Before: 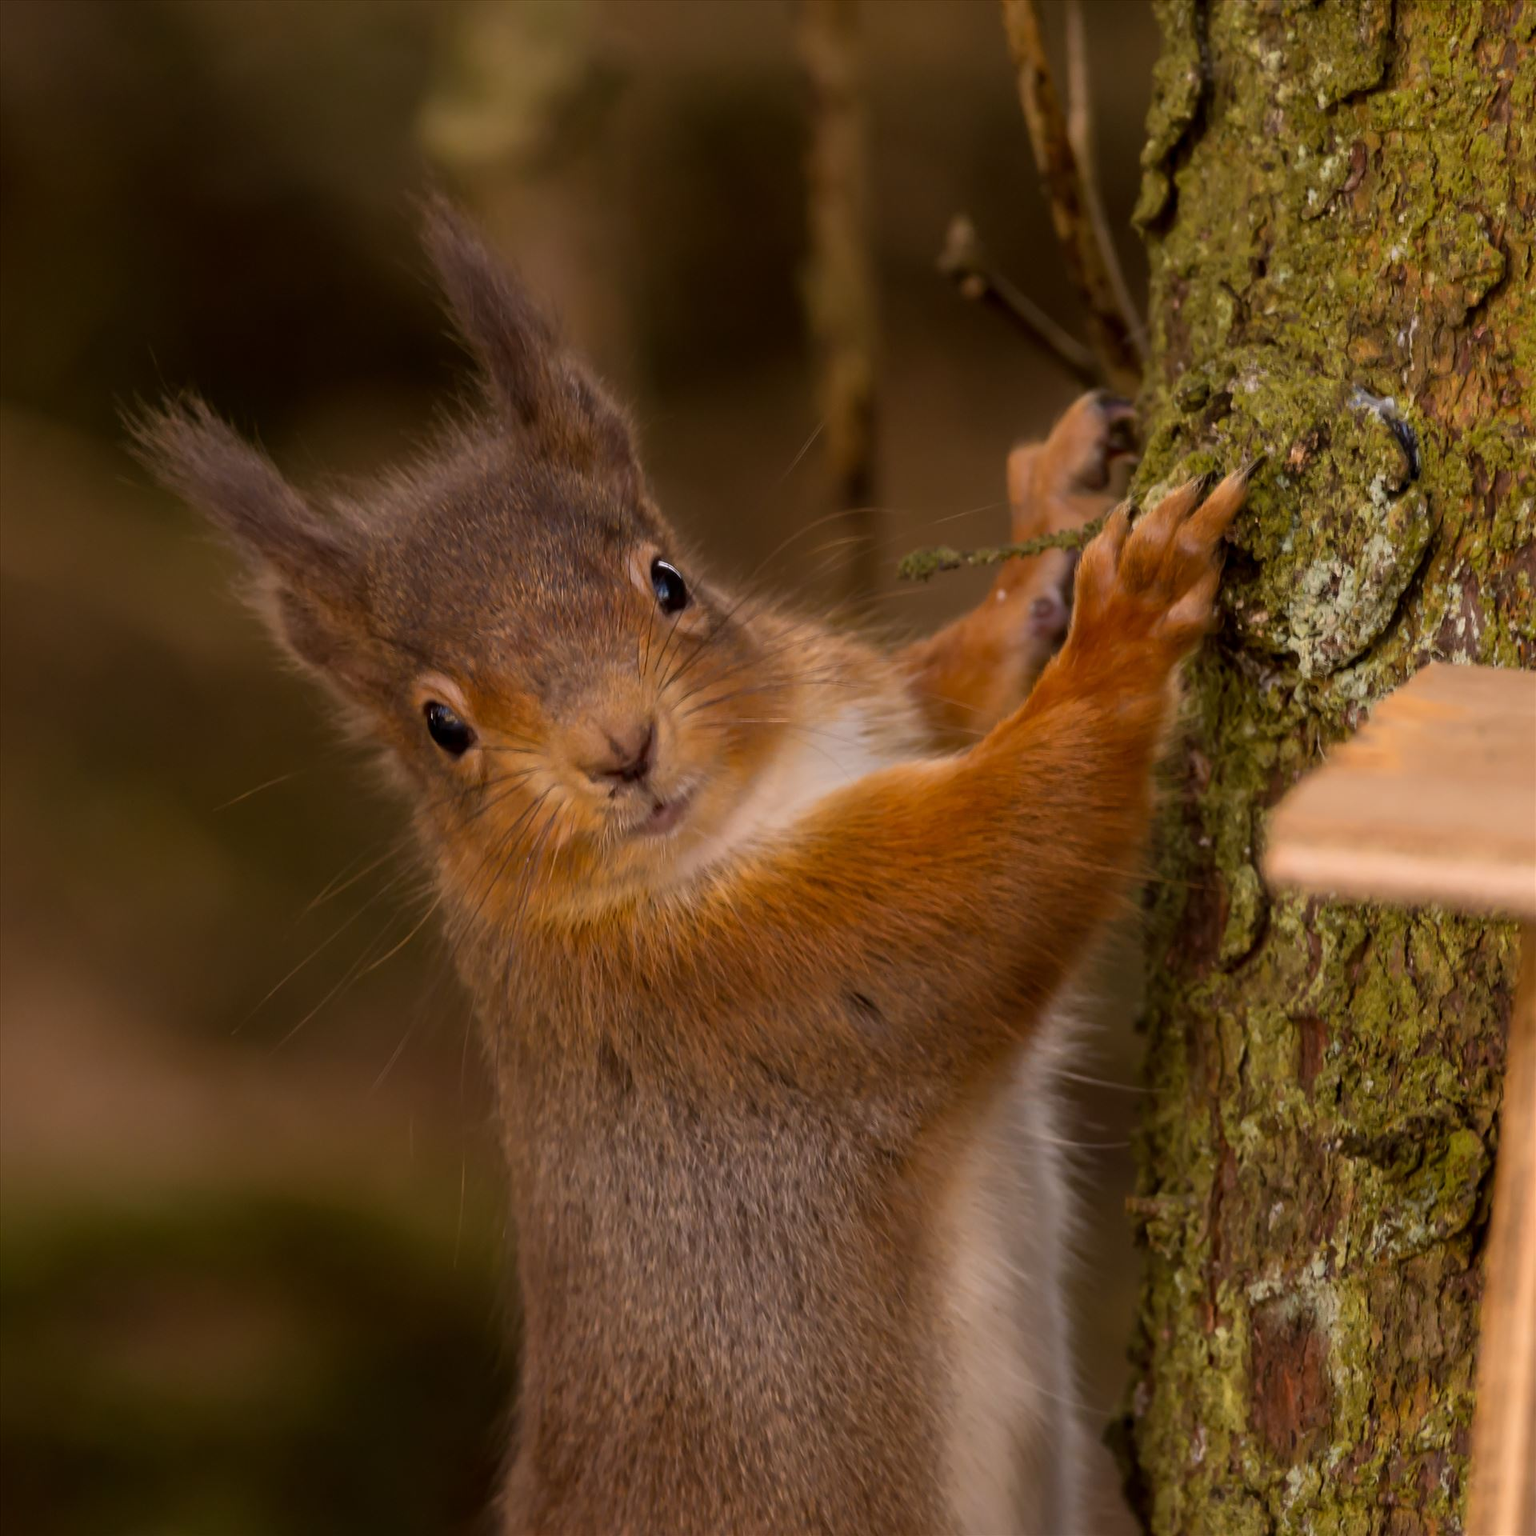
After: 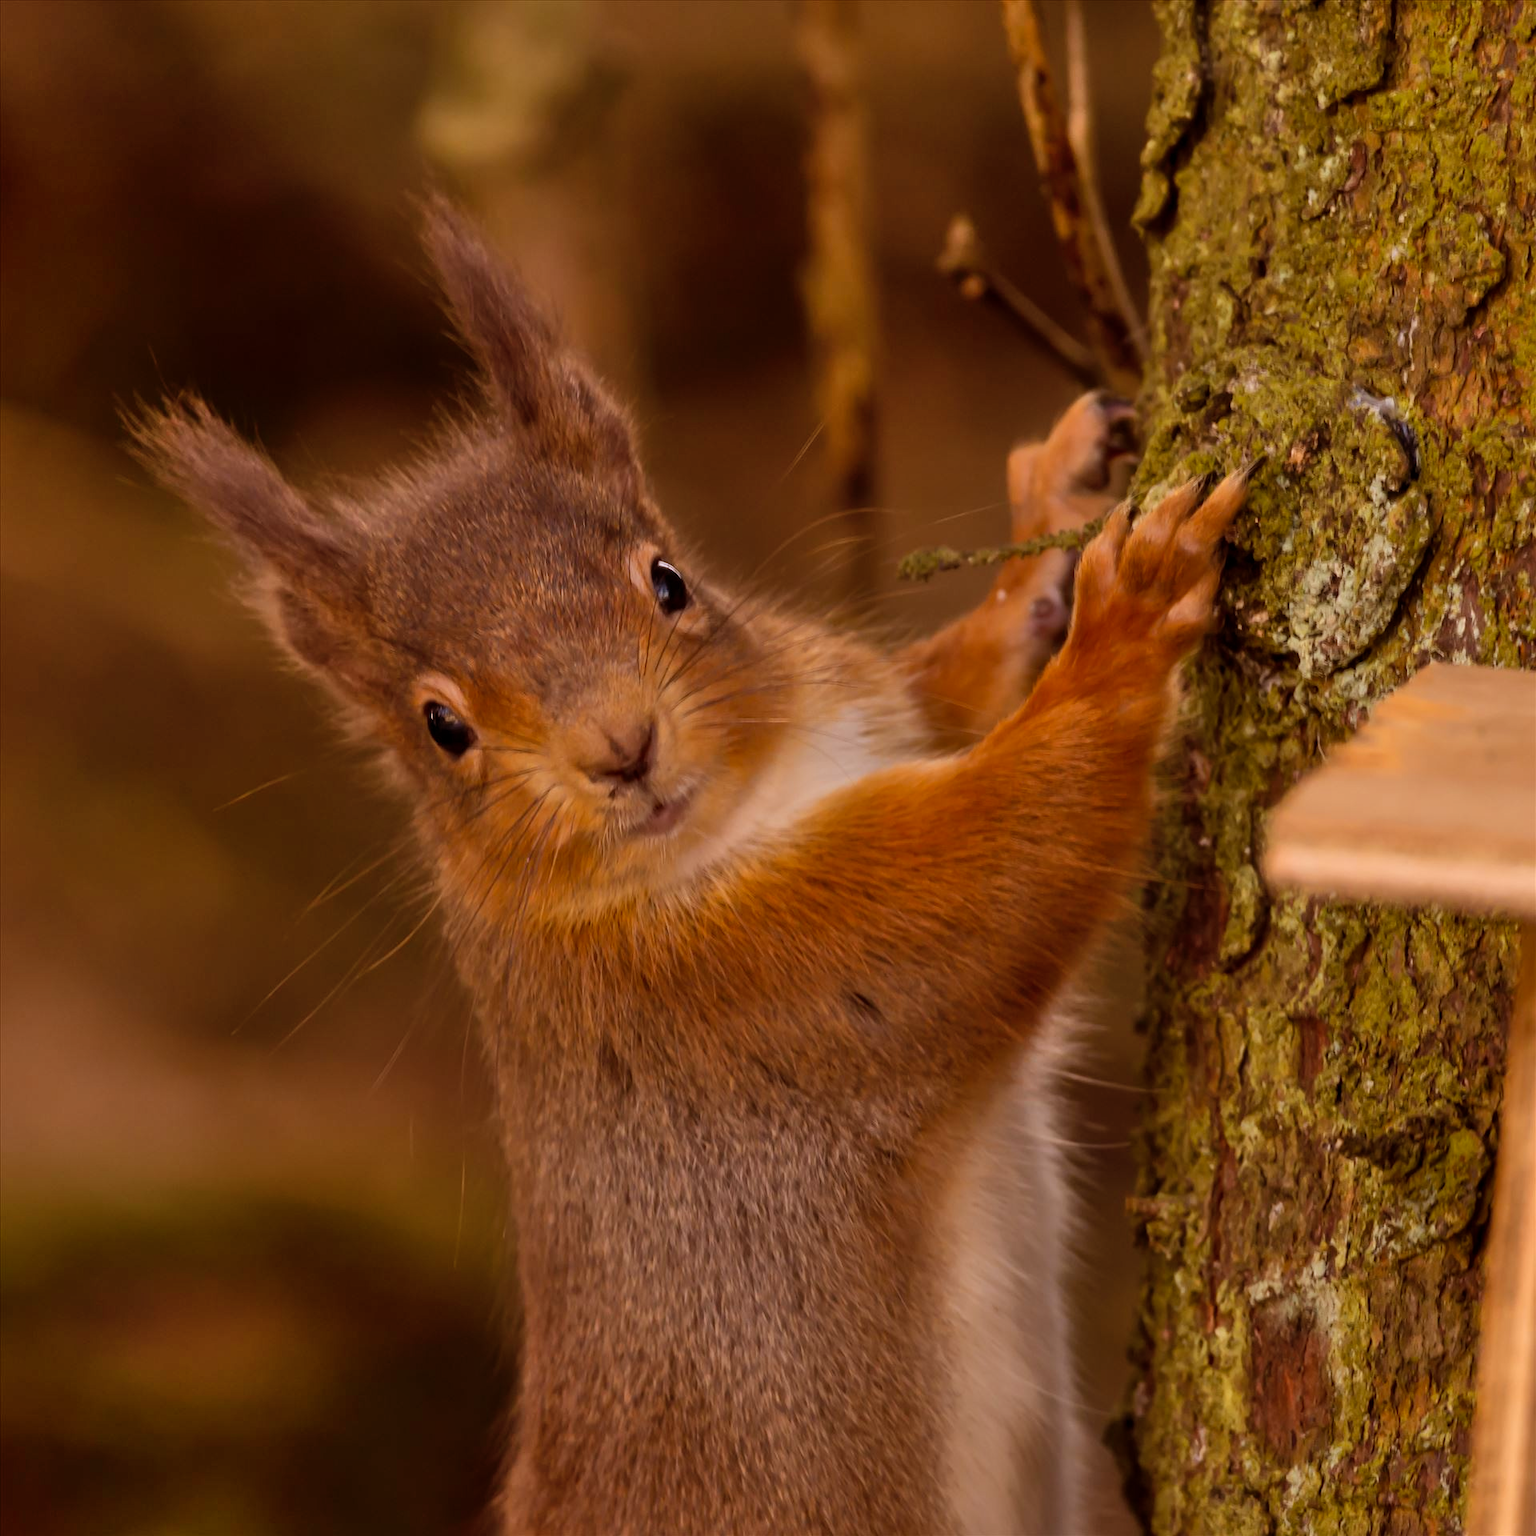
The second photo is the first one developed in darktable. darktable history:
shadows and highlights: low approximation 0.01, soften with gaussian
rgb levels: mode RGB, independent channels, levels [[0, 0.5, 1], [0, 0.521, 1], [0, 0.536, 1]]
